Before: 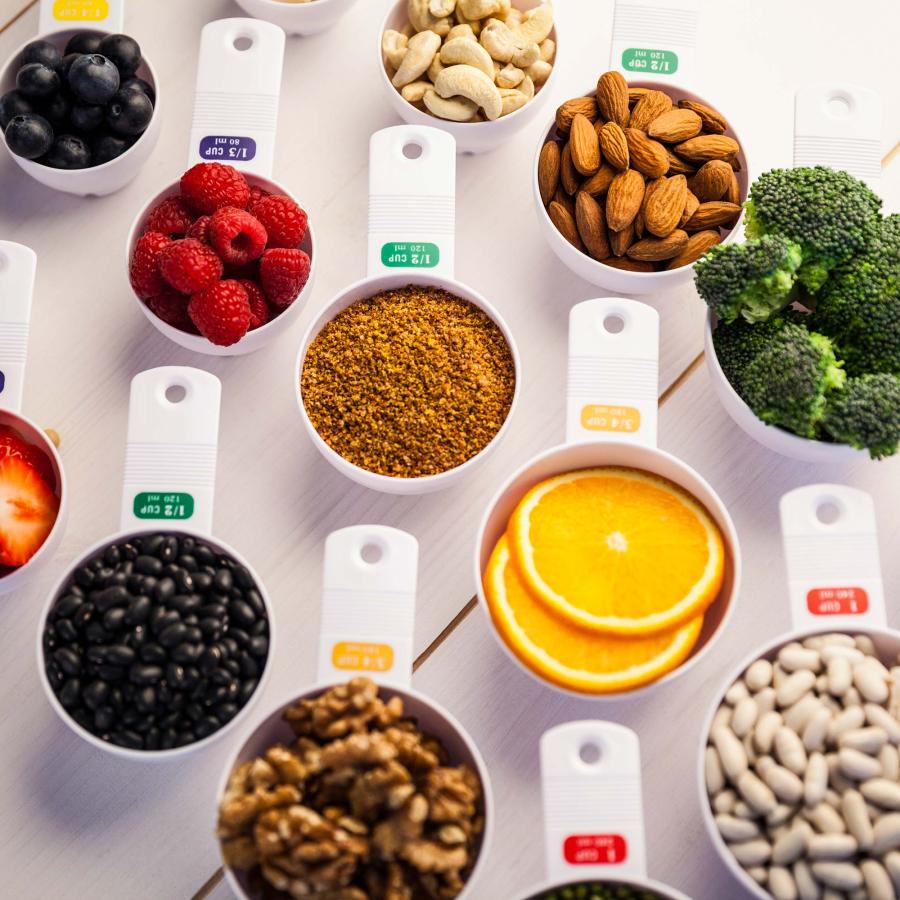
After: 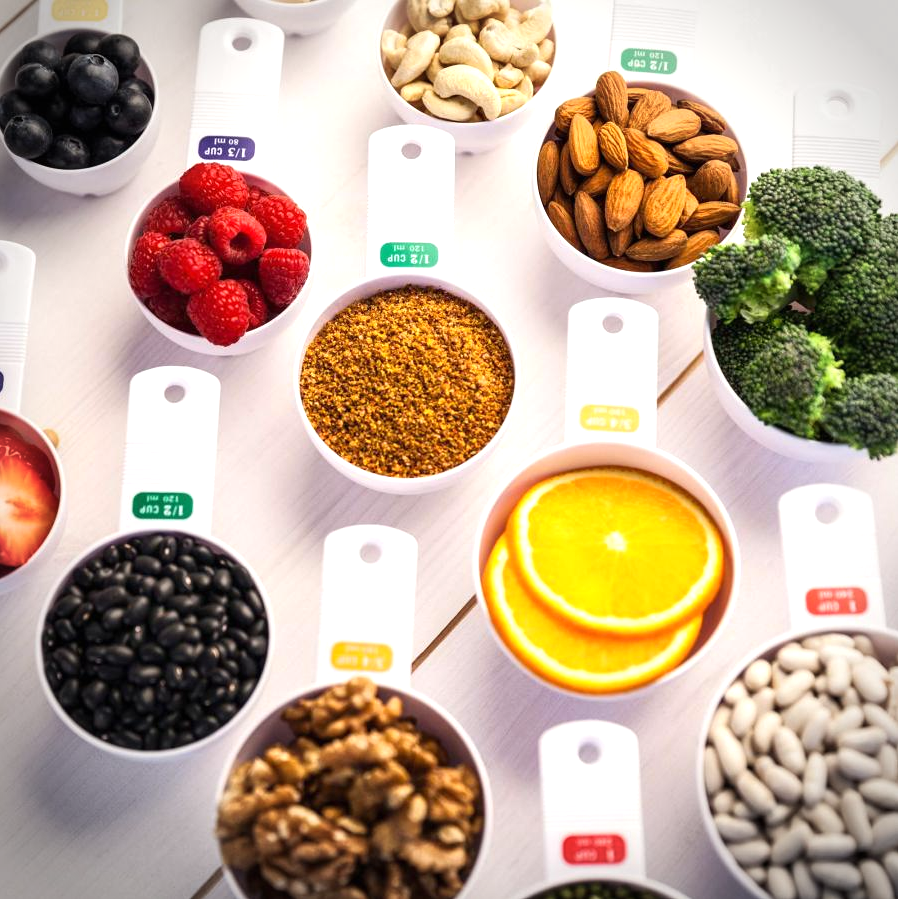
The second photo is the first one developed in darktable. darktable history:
vignetting: on, module defaults
crop: left 0.111%
exposure: black level correction 0, exposure 0.499 EV, compensate exposure bias true, compensate highlight preservation false
